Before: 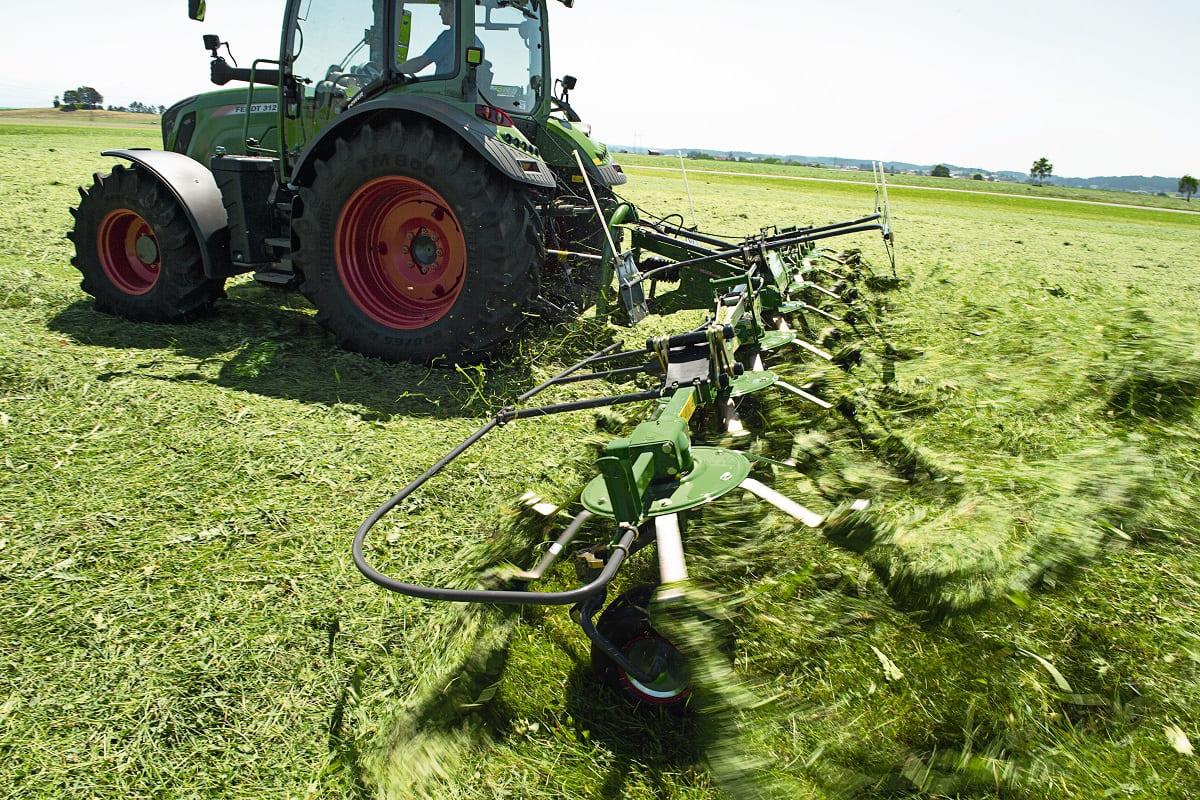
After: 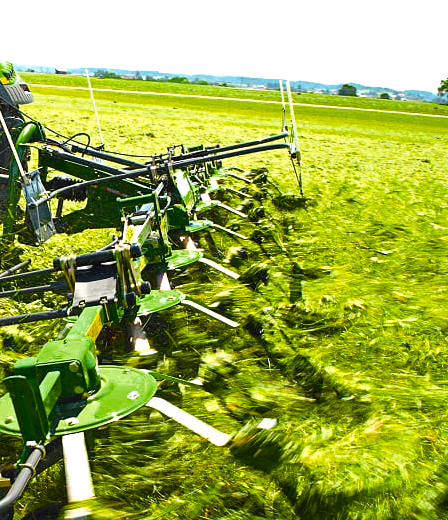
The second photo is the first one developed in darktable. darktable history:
exposure: black level correction 0, exposure 0.498 EV, compensate highlight preservation false
crop and rotate: left 49.452%, top 10.127%, right 13.212%, bottom 24.76%
color balance rgb: linear chroma grading › global chroma 24.995%, perceptual saturation grading › global saturation 25.514%, global vibrance -1.83%, saturation formula JzAzBz (2021)
